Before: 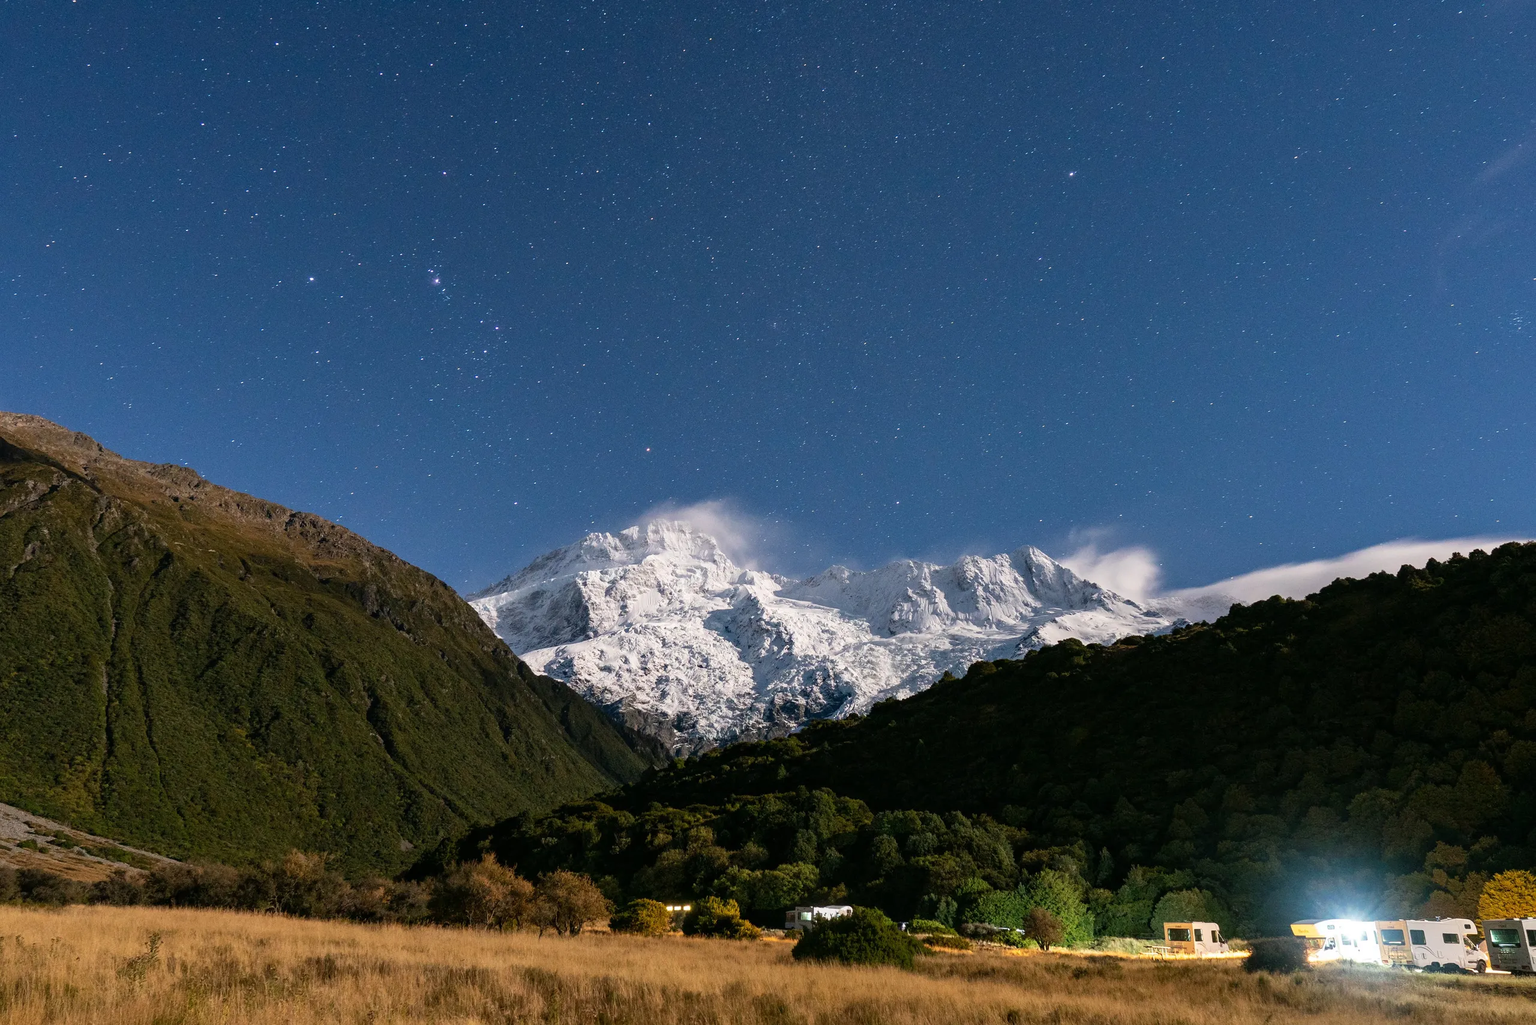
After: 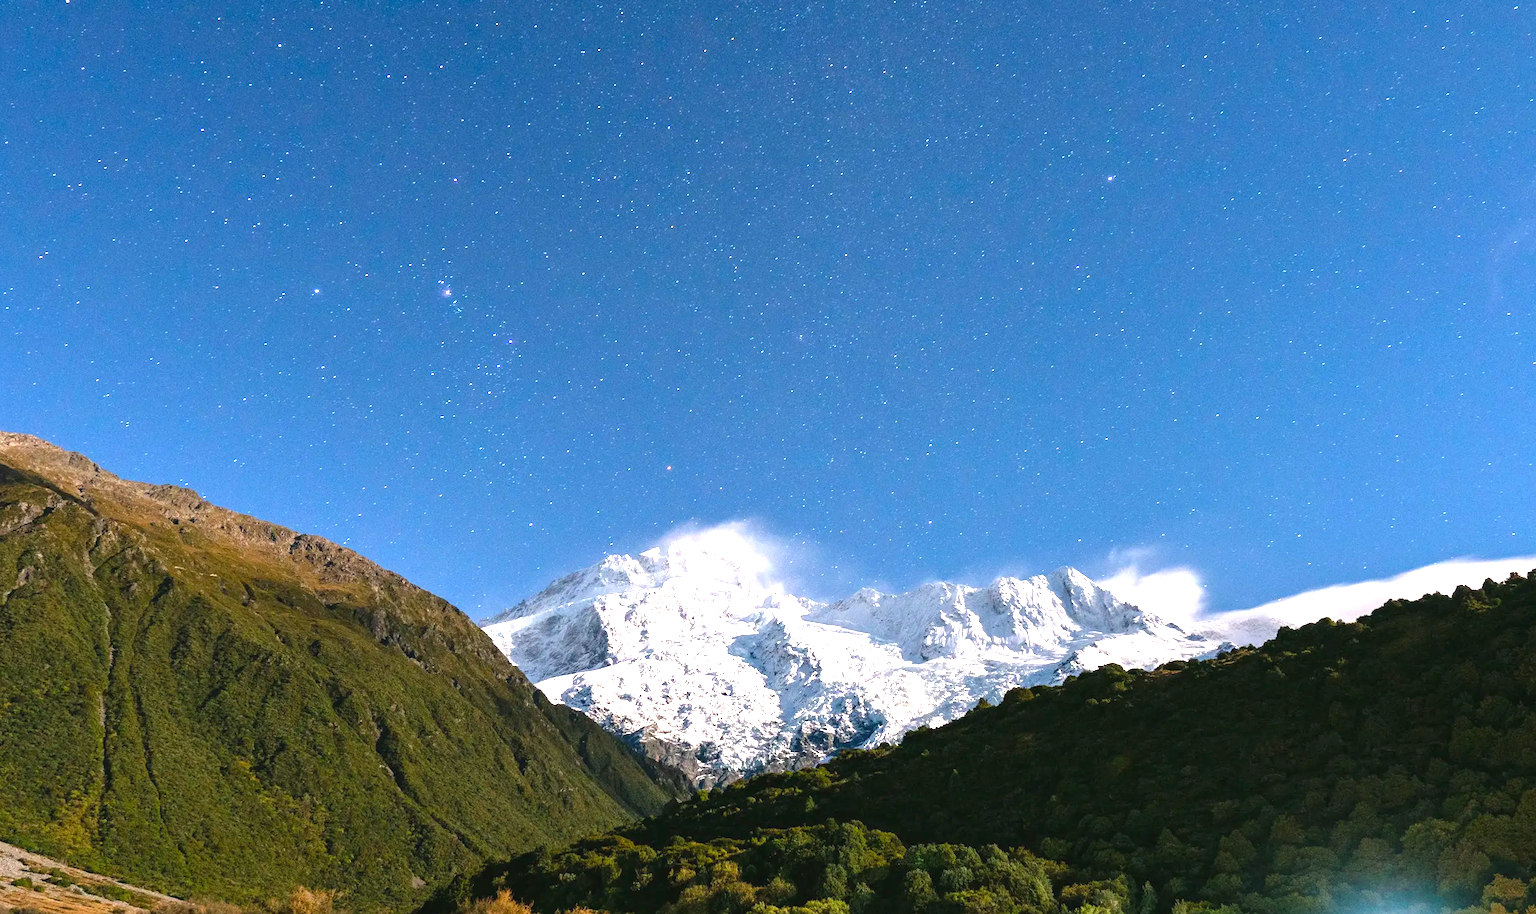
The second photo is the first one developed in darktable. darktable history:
exposure: exposure 1 EV, compensate exposure bias true, compensate highlight preservation false
color balance rgb: global offset › luminance 0.284%, perceptual saturation grading › global saturation -0.061%, perceptual brilliance grading › global brilliance 10.45%, perceptual brilliance grading › shadows 14.826%, global vibrance 20%
crop and rotate: angle 0.216°, left 0.26%, right 3.488%, bottom 14.105%
